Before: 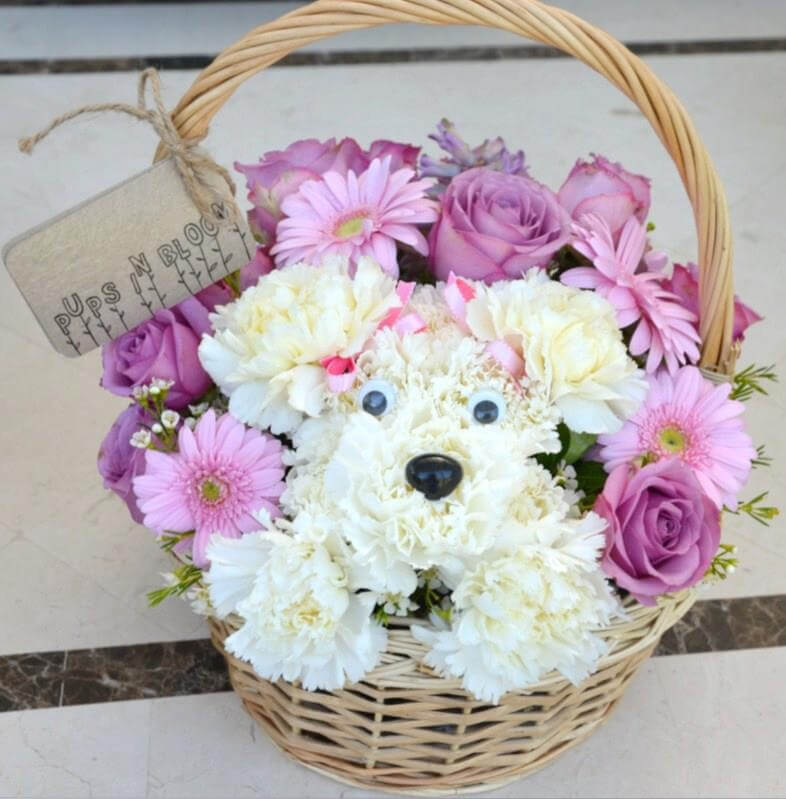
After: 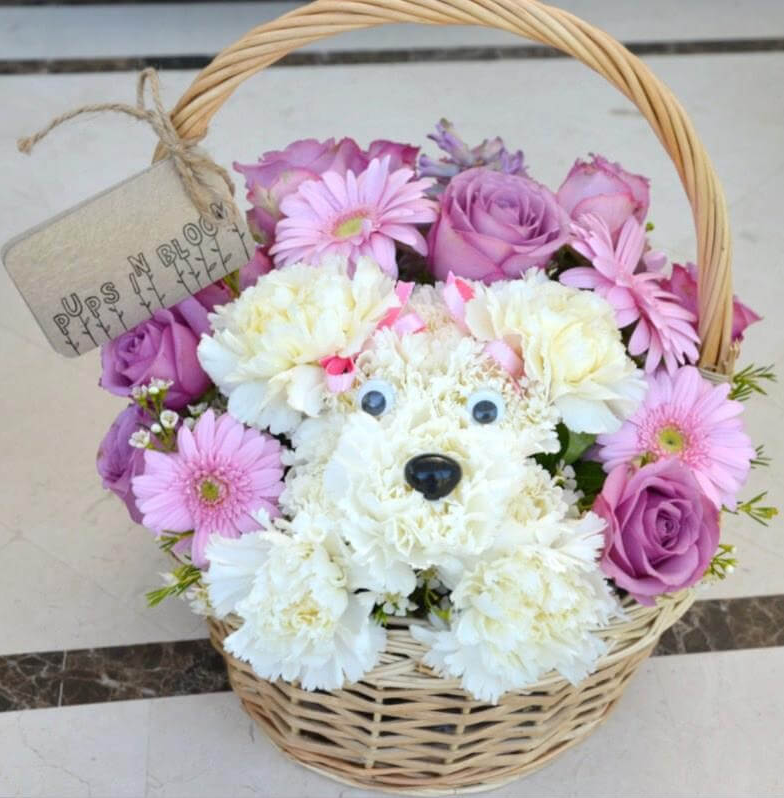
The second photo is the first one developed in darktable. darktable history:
crop: left 0.191%
tone equalizer: on, module defaults
